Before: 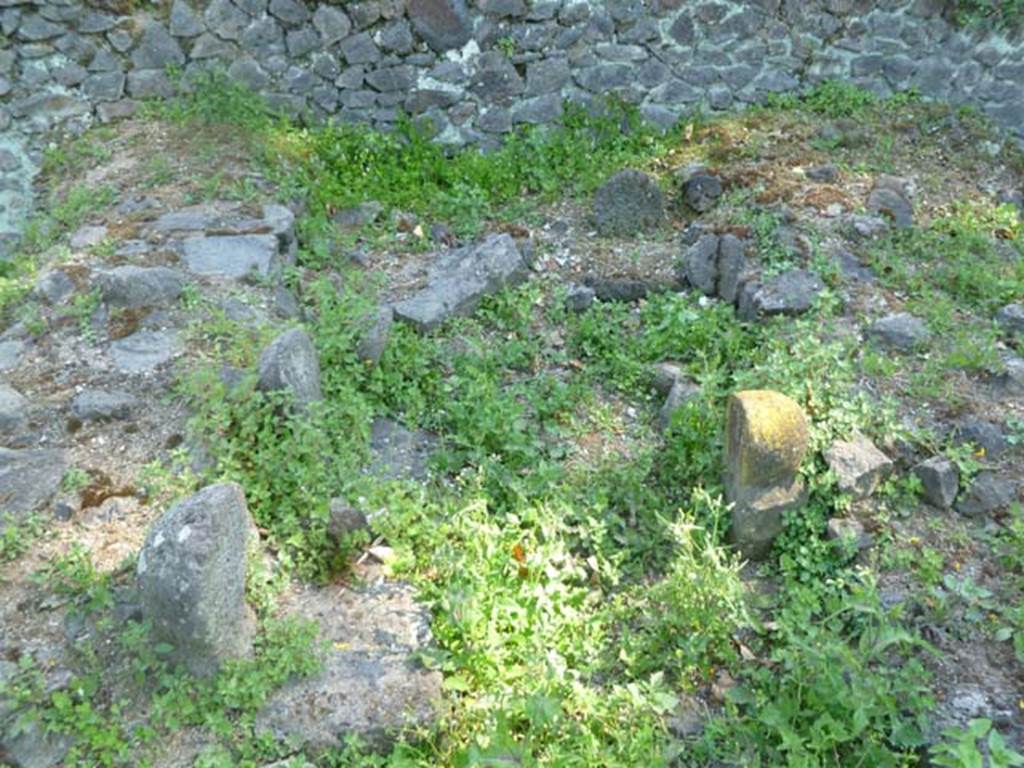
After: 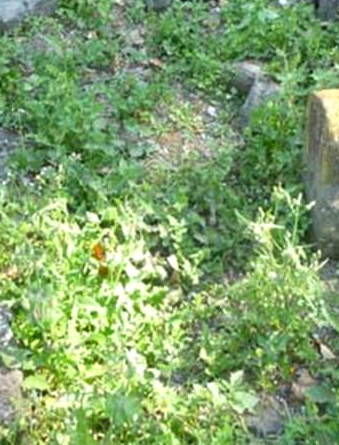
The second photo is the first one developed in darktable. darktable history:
exposure: exposure 0.133 EV, compensate highlight preservation false
crop: left 41.092%, top 39.254%, right 25.775%, bottom 2.679%
shadows and highlights: shadows 48.33, highlights -42.9, soften with gaussian
